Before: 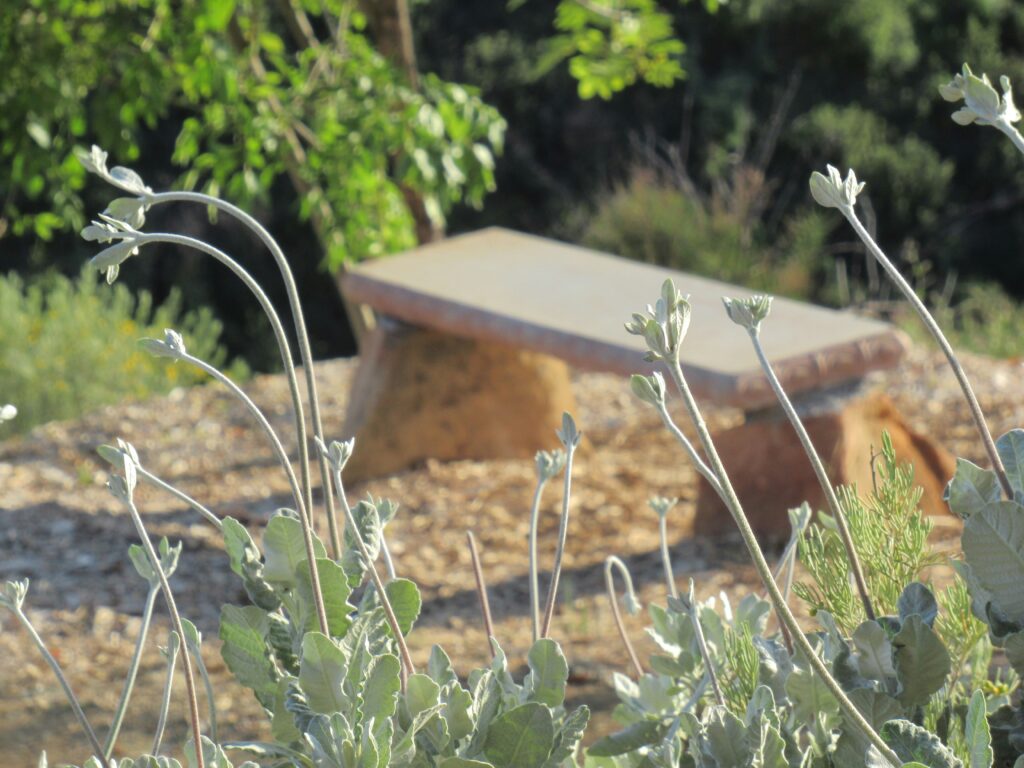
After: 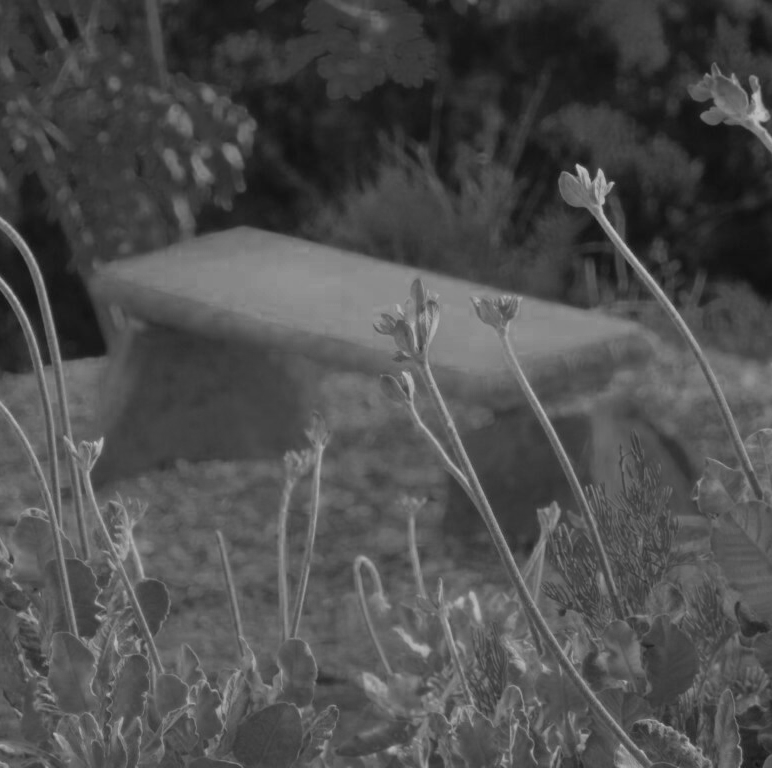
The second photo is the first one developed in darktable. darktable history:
color zones: curves: ch0 [(0.287, 0.048) (0.493, 0.484) (0.737, 0.816)]; ch1 [(0, 0) (0.143, 0) (0.286, 0) (0.429, 0) (0.571, 0) (0.714, 0) (0.857, 0)]
color correction: highlights a* 17.88, highlights b* 18.79
crop and rotate: left 24.6%
